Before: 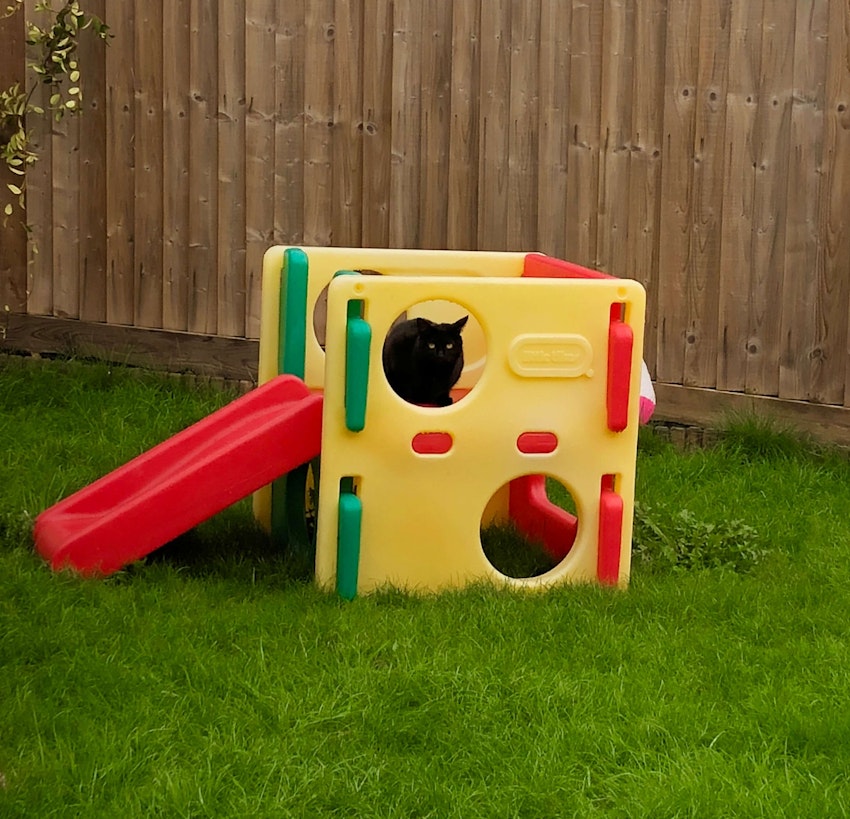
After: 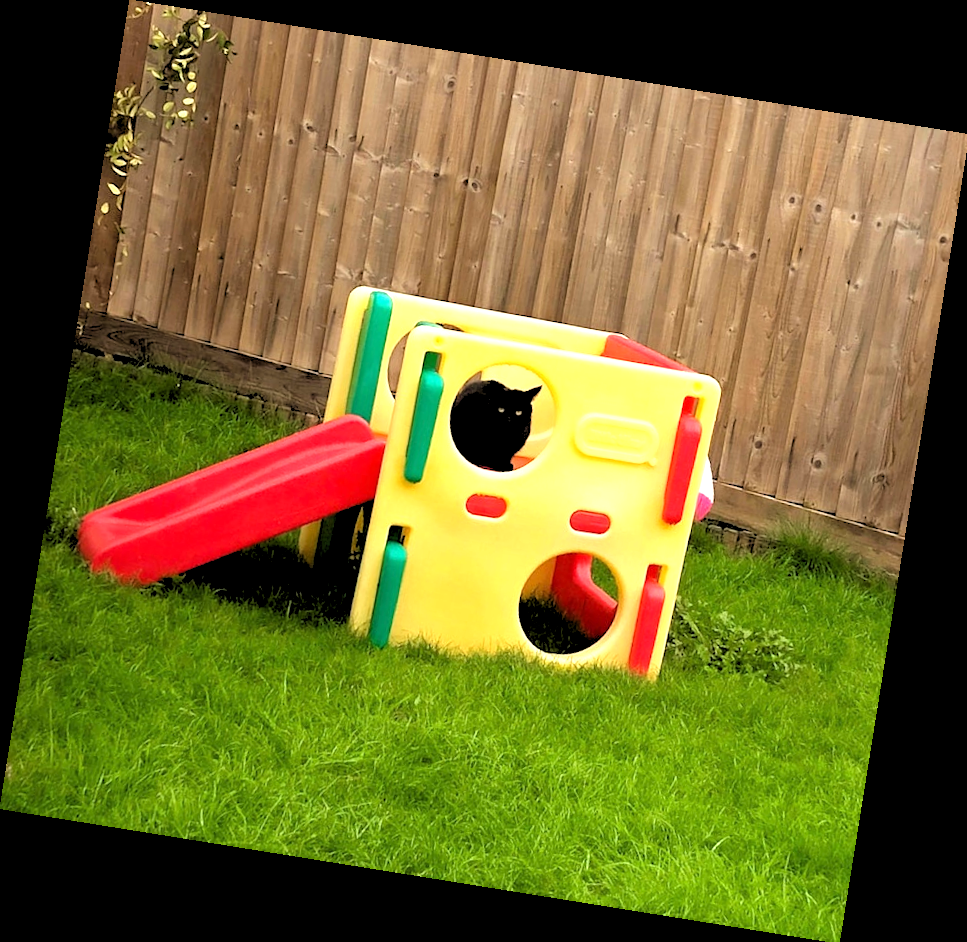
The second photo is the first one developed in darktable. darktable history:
exposure: exposure 1 EV, compensate highlight preservation false
rotate and perspective: rotation 9.12°, automatic cropping off
rgb levels: levels [[0.029, 0.461, 0.922], [0, 0.5, 1], [0, 0.5, 1]]
